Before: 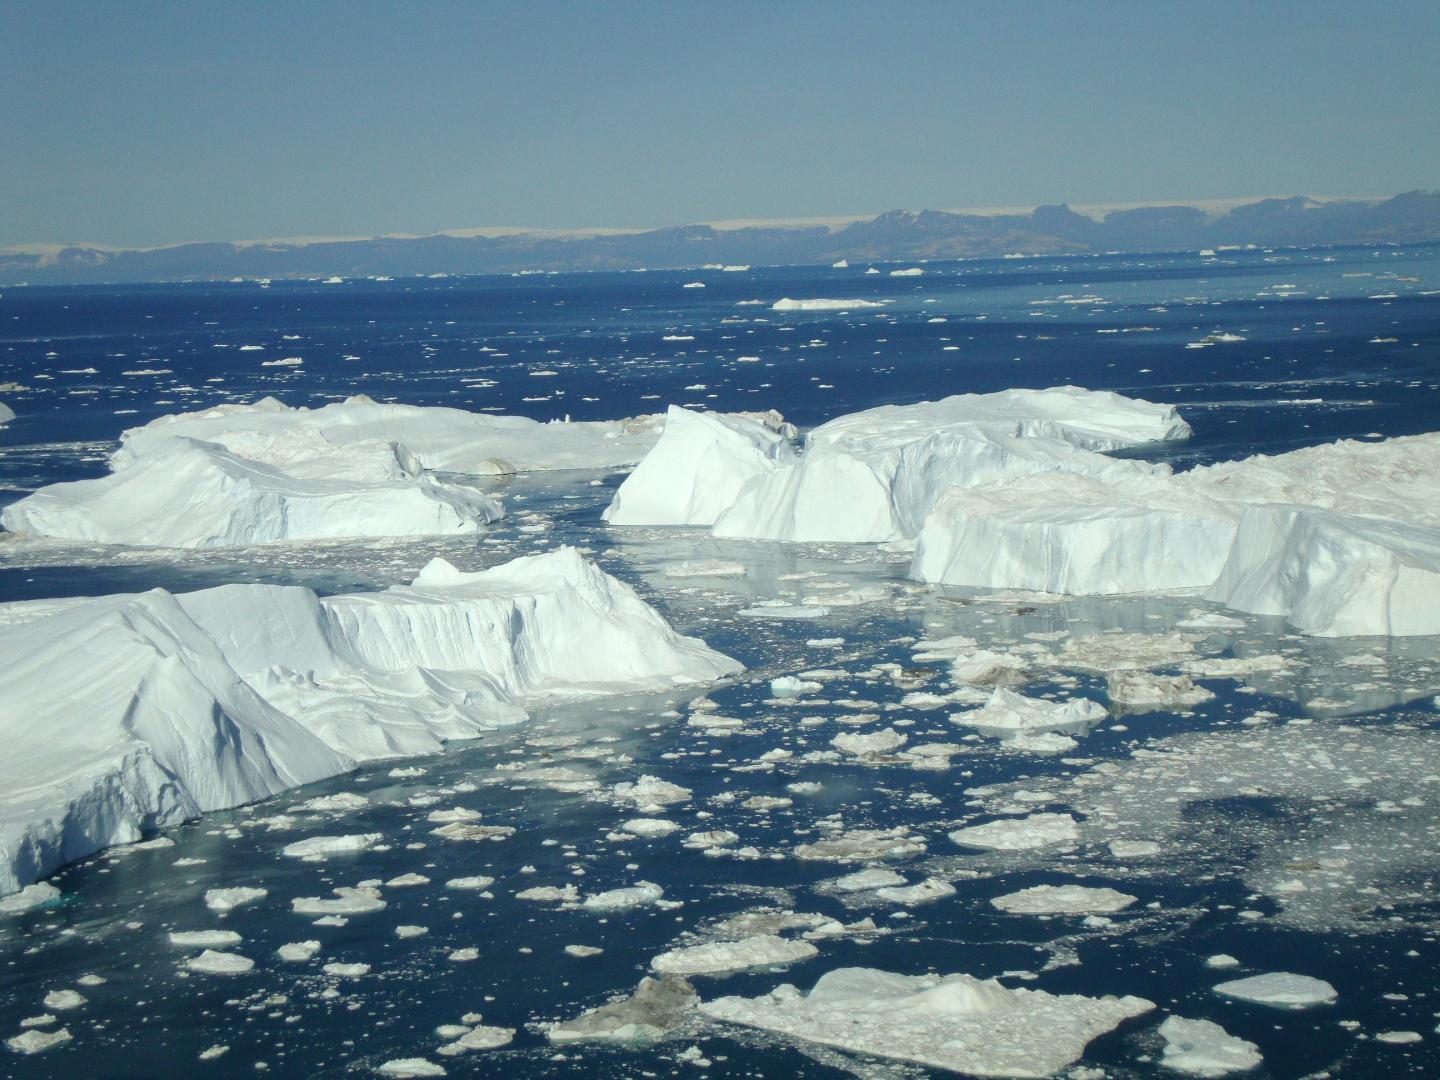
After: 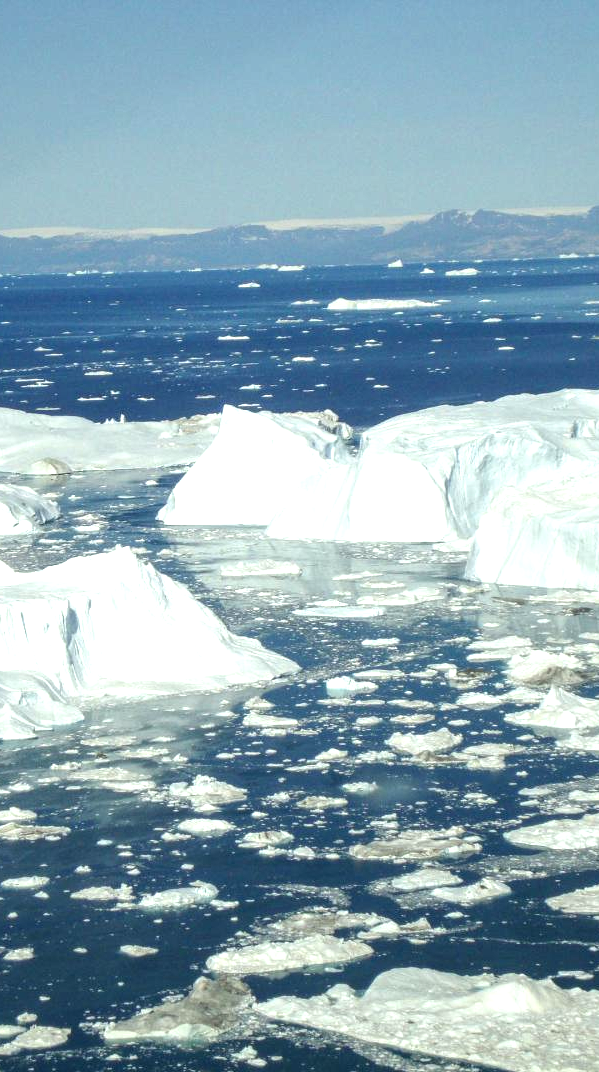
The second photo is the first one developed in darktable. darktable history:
exposure: exposure 0.6 EV, compensate exposure bias true, compensate highlight preservation false
local contrast: detail 130%
crop: left 30.957%, right 27.409%
